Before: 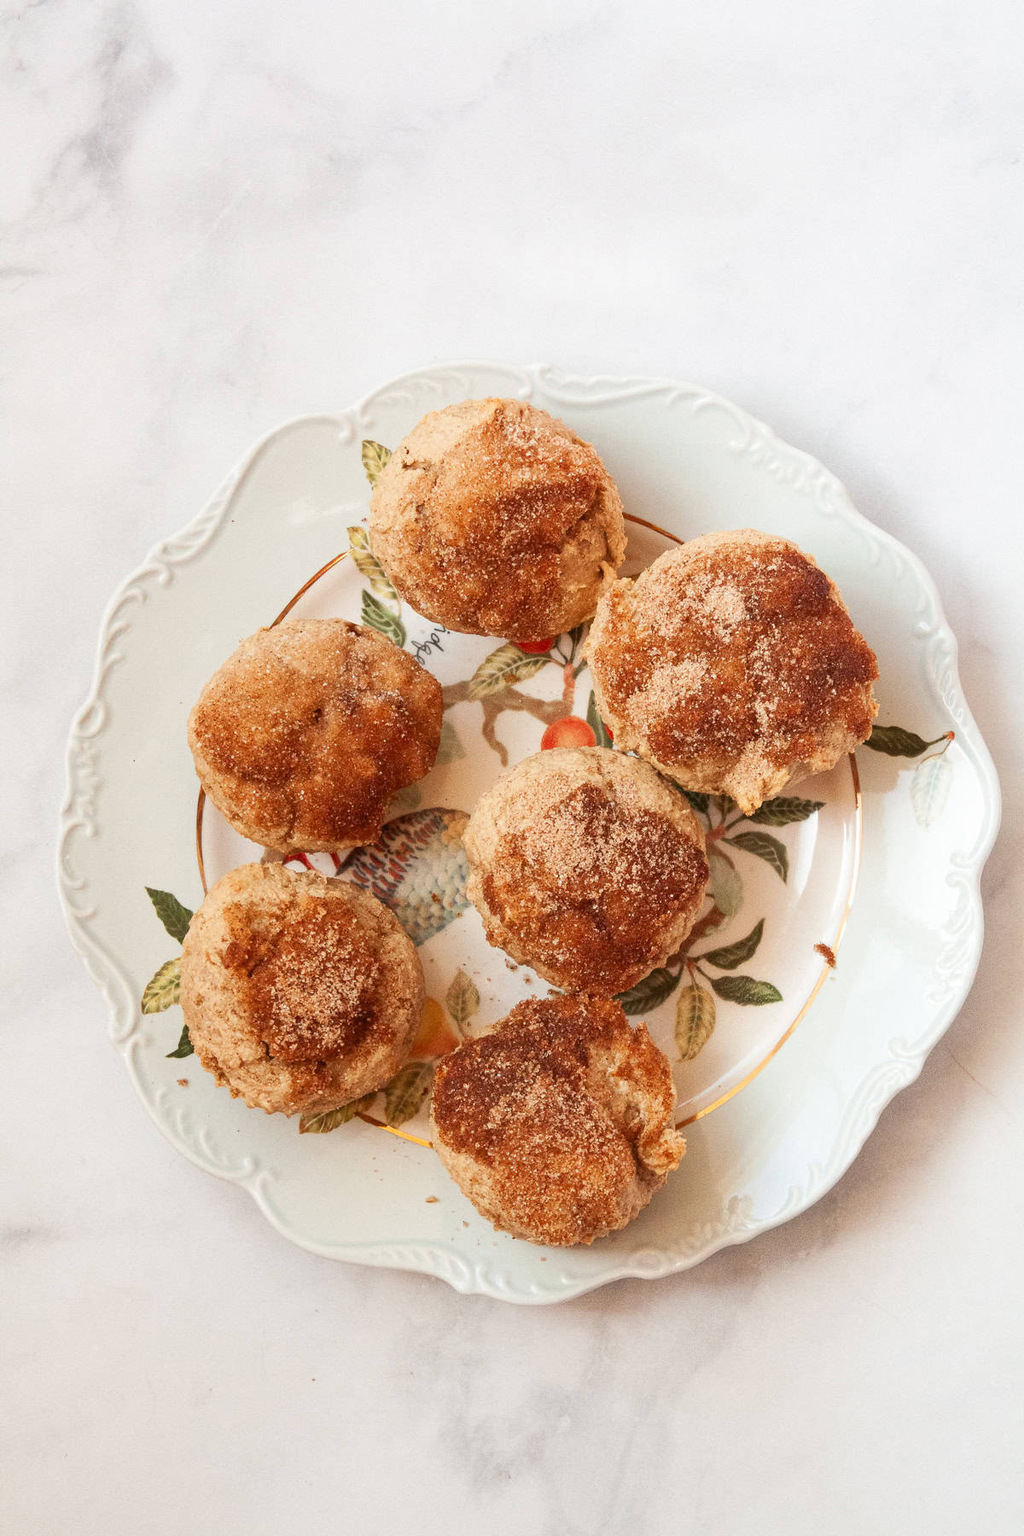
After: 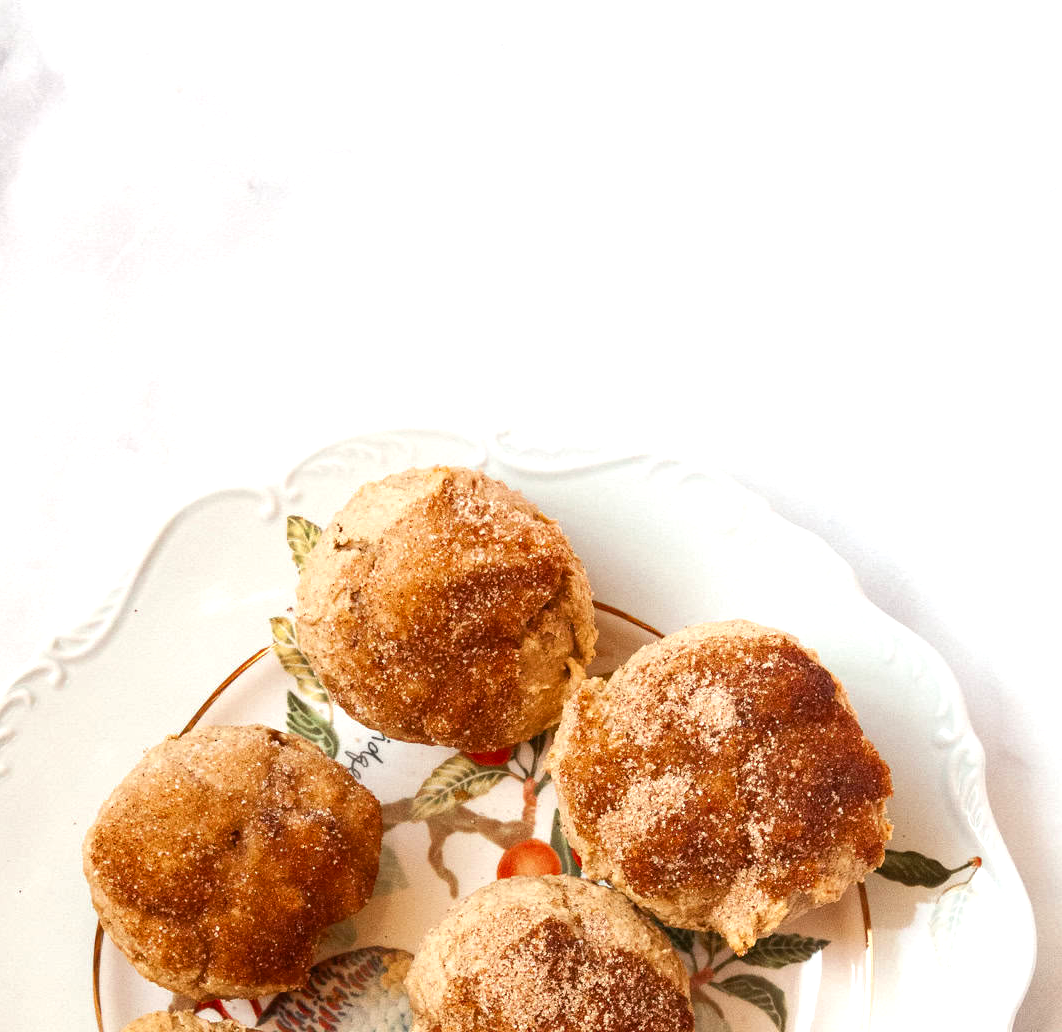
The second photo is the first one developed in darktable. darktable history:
color balance rgb: perceptual saturation grading › global saturation 14.733%, perceptual brilliance grading › global brilliance 2.216%, perceptual brilliance grading › highlights 8.302%, perceptual brilliance grading › shadows -3.977%
tone equalizer: -8 EV 0.045 EV, edges refinement/feathering 500, mask exposure compensation -1.57 EV, preserve details no
crop and rotate: left 11.457%, bottom 42.637%
color zones: curves: ch0 [(0, 0.5) (0.125, 0.4) (0.25, 0.5) (0.375, 0.4) (0.5, 0.4) (0.625, 0.35) (0.75, 0.35) (0.875, 0.5)]; ch1 [(0, 0.35) (0.125, 0.45) (0.25, 0.35) (0.375, 0.35) (0.5, 0.35) (0.625, 0.35) (0.75, 0.45) (0.875, 0.35)]; ch2 [(0, 0.6) (0.125, 0.5) (0.25, 0.5) (0.375, 0.6) (0.5, 0.6) (0.625, 0.5) (0.75, 0.5) (0.875, 0.5)], mix -64.4%
